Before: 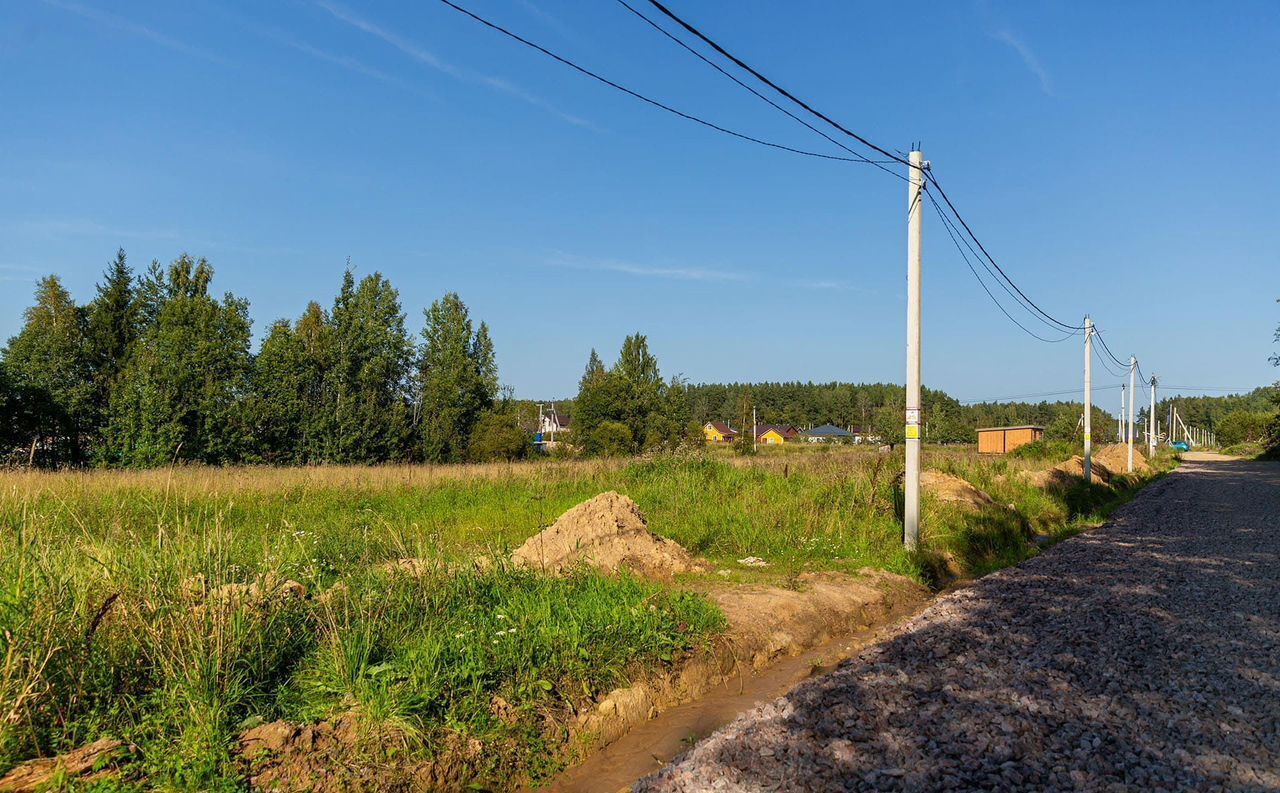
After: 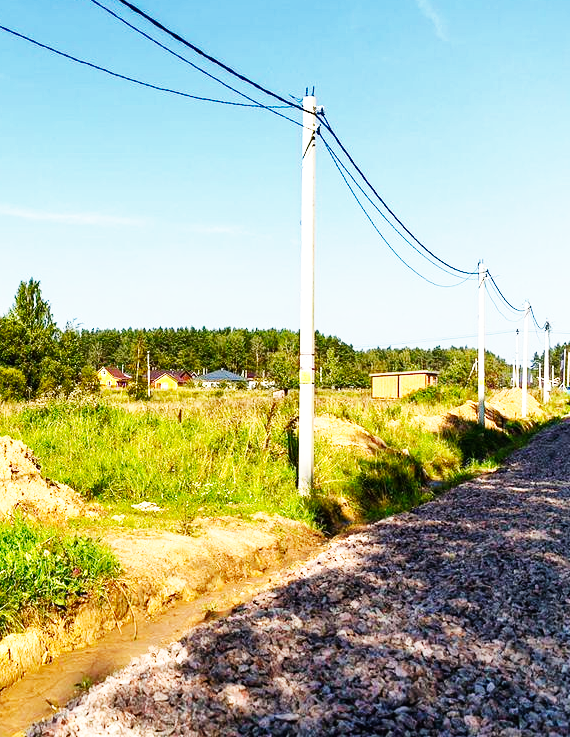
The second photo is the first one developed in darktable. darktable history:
crop: left 47.364%, top 6.96%, right 8.033%
base curve: curves: ch0 [(0, 0) (0.007, 0.004) (0.027, 0.03) (0.046, 0.07) (0.207, 0.54) (0.442, 0.872) (0.673, 0.972) (1, 1)], preserve colors none
exposure: exposure 0.519 EV, compensate highlight preservation false
shadows and highlights: soften with gaussian
